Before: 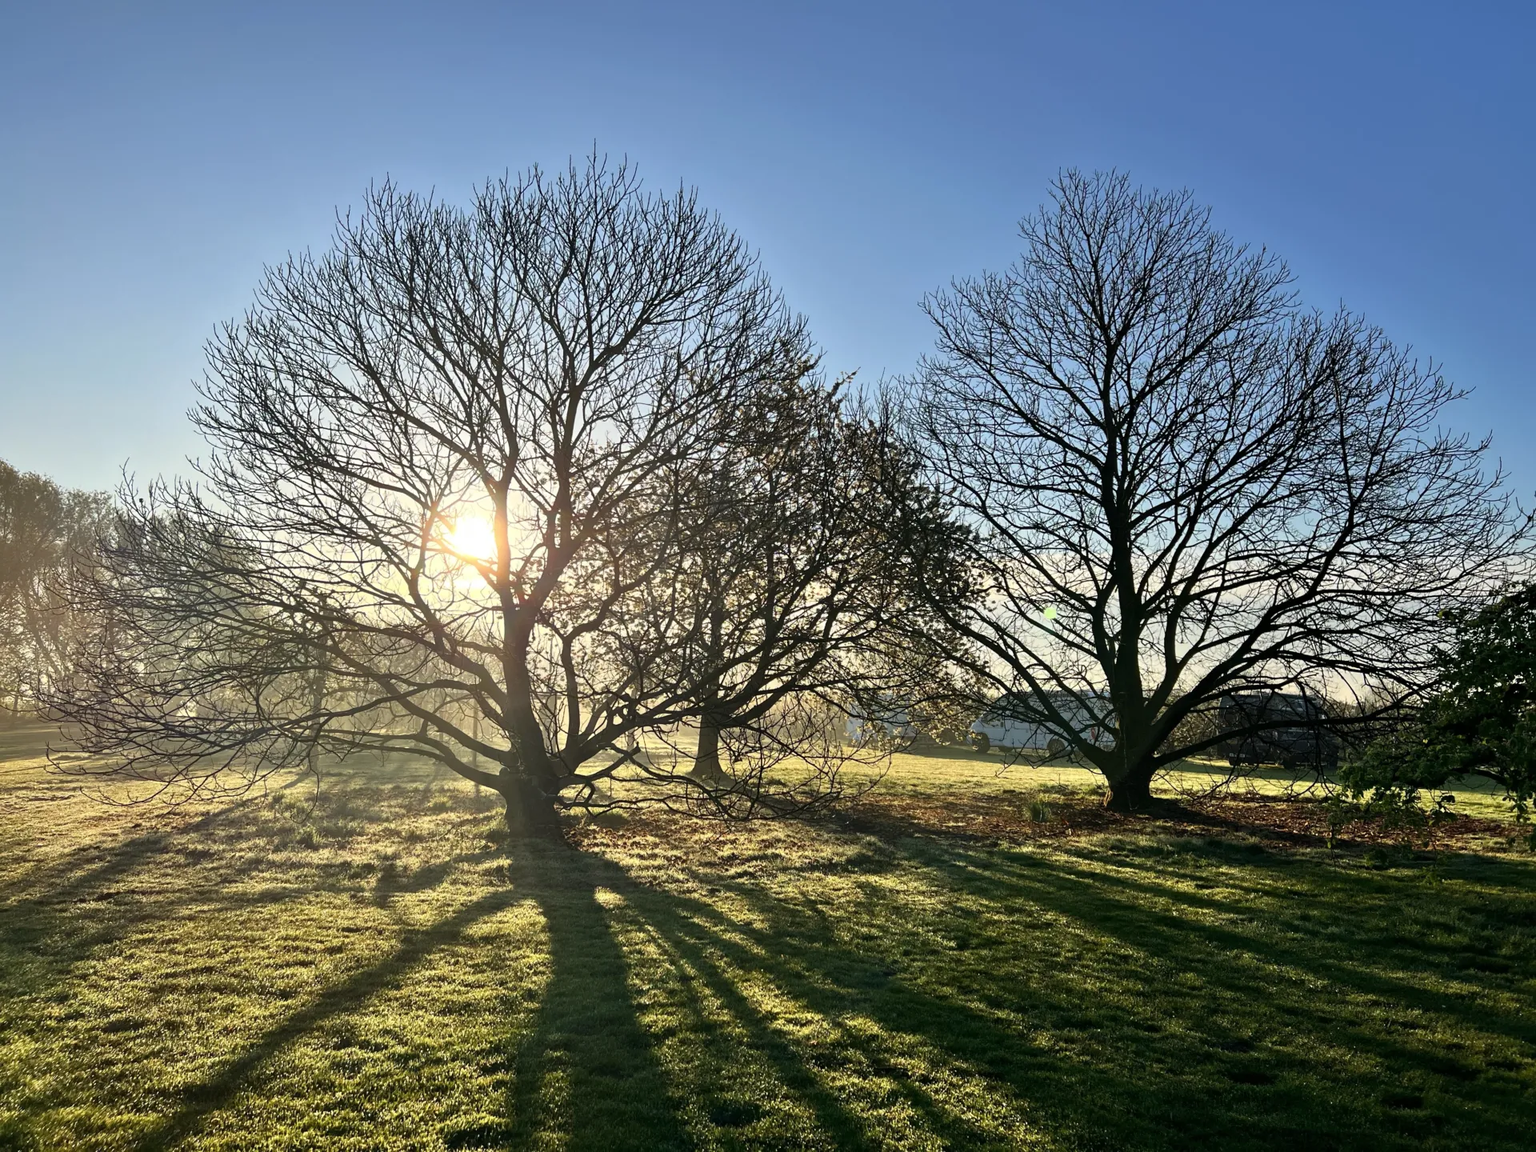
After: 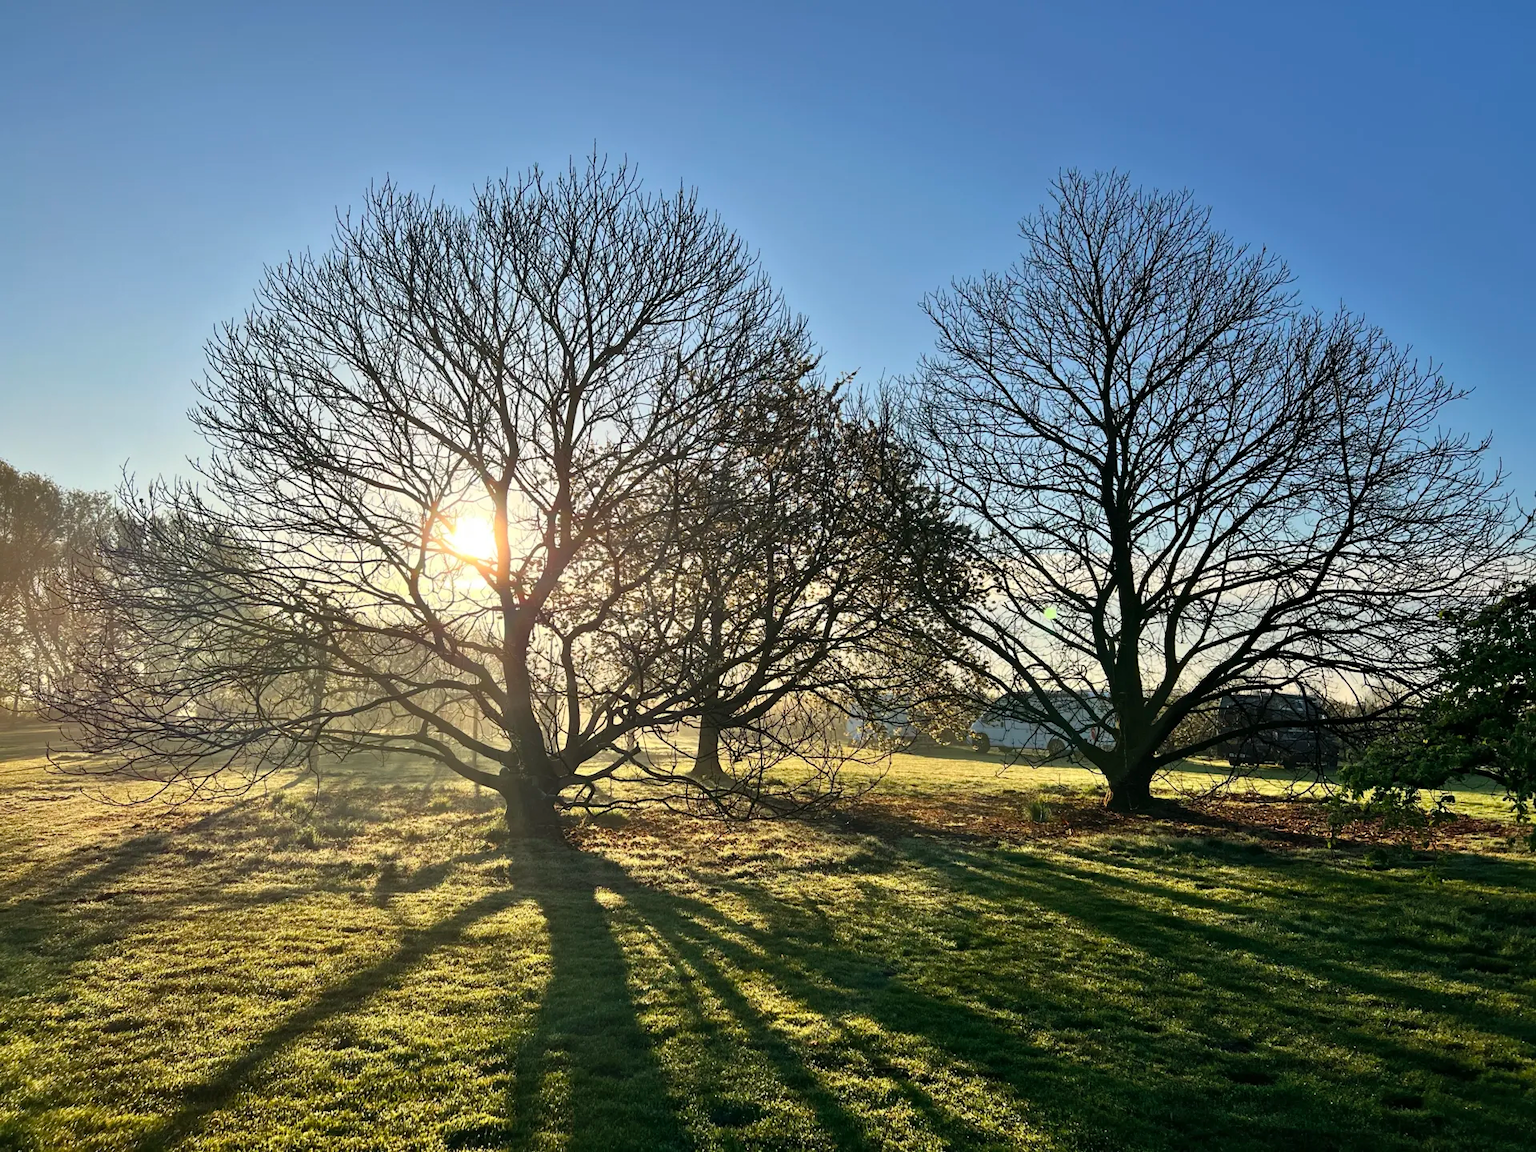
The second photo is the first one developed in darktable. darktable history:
shadows and highlights: shadows 31.7, highlights -32.88, soften with gaussian
